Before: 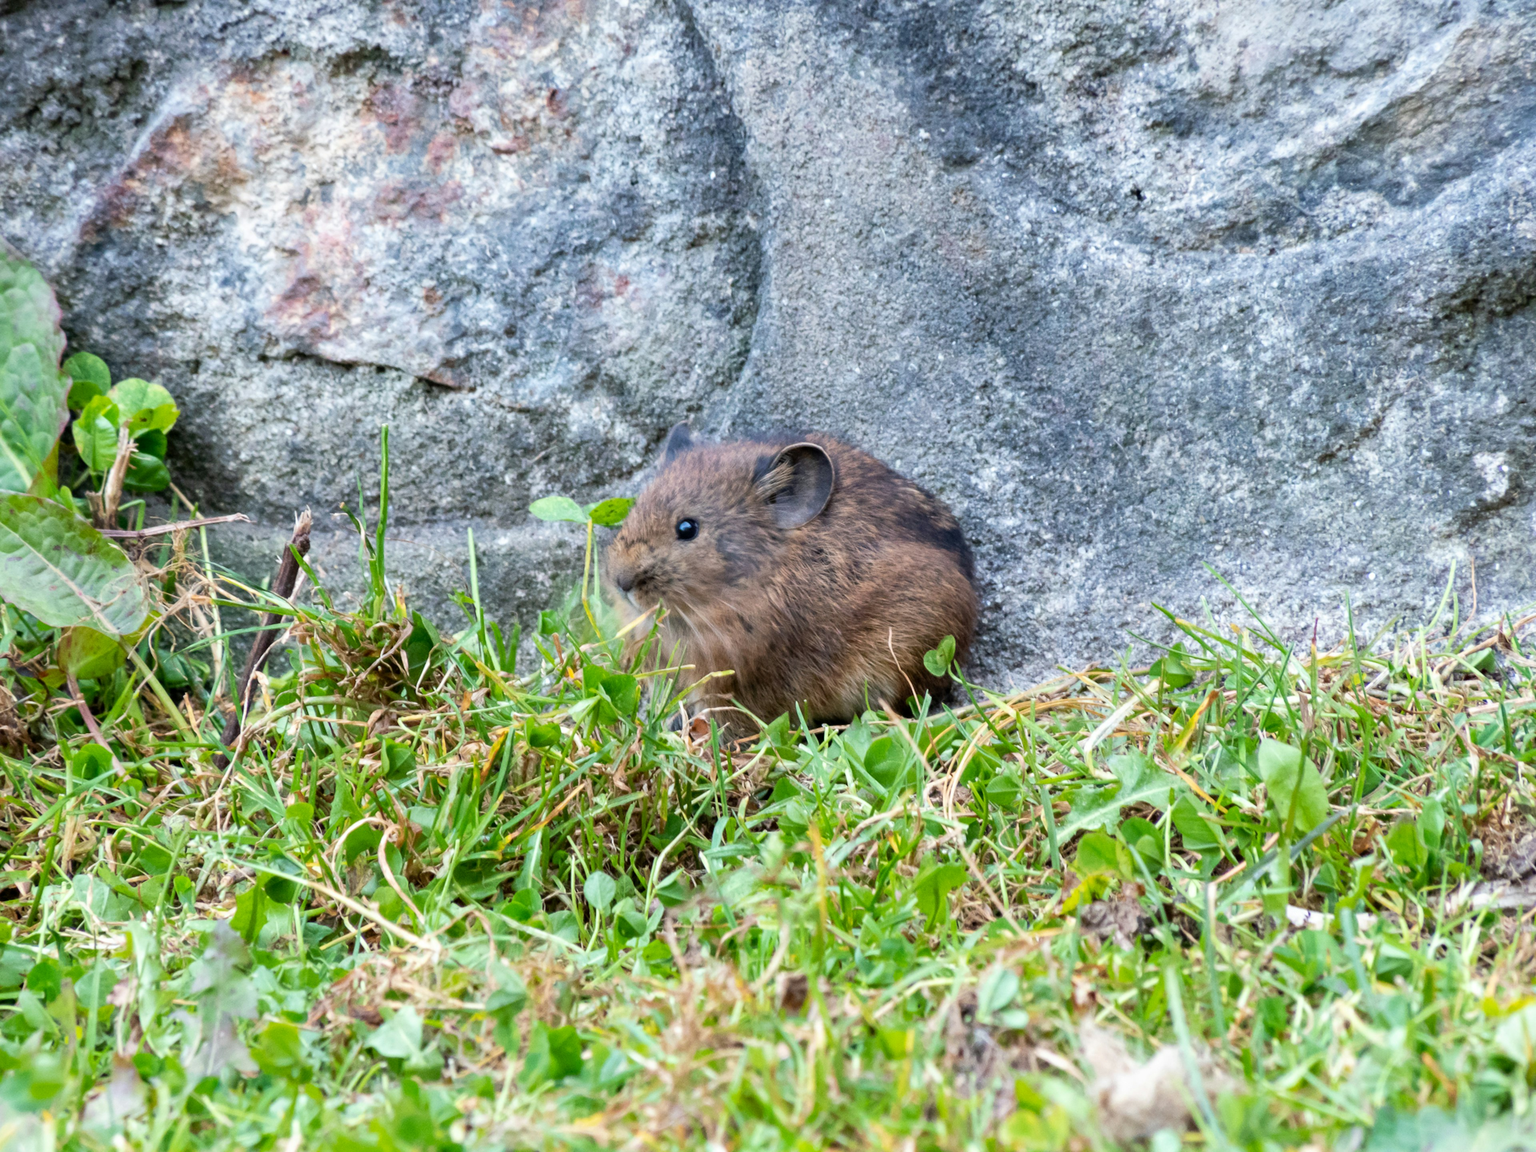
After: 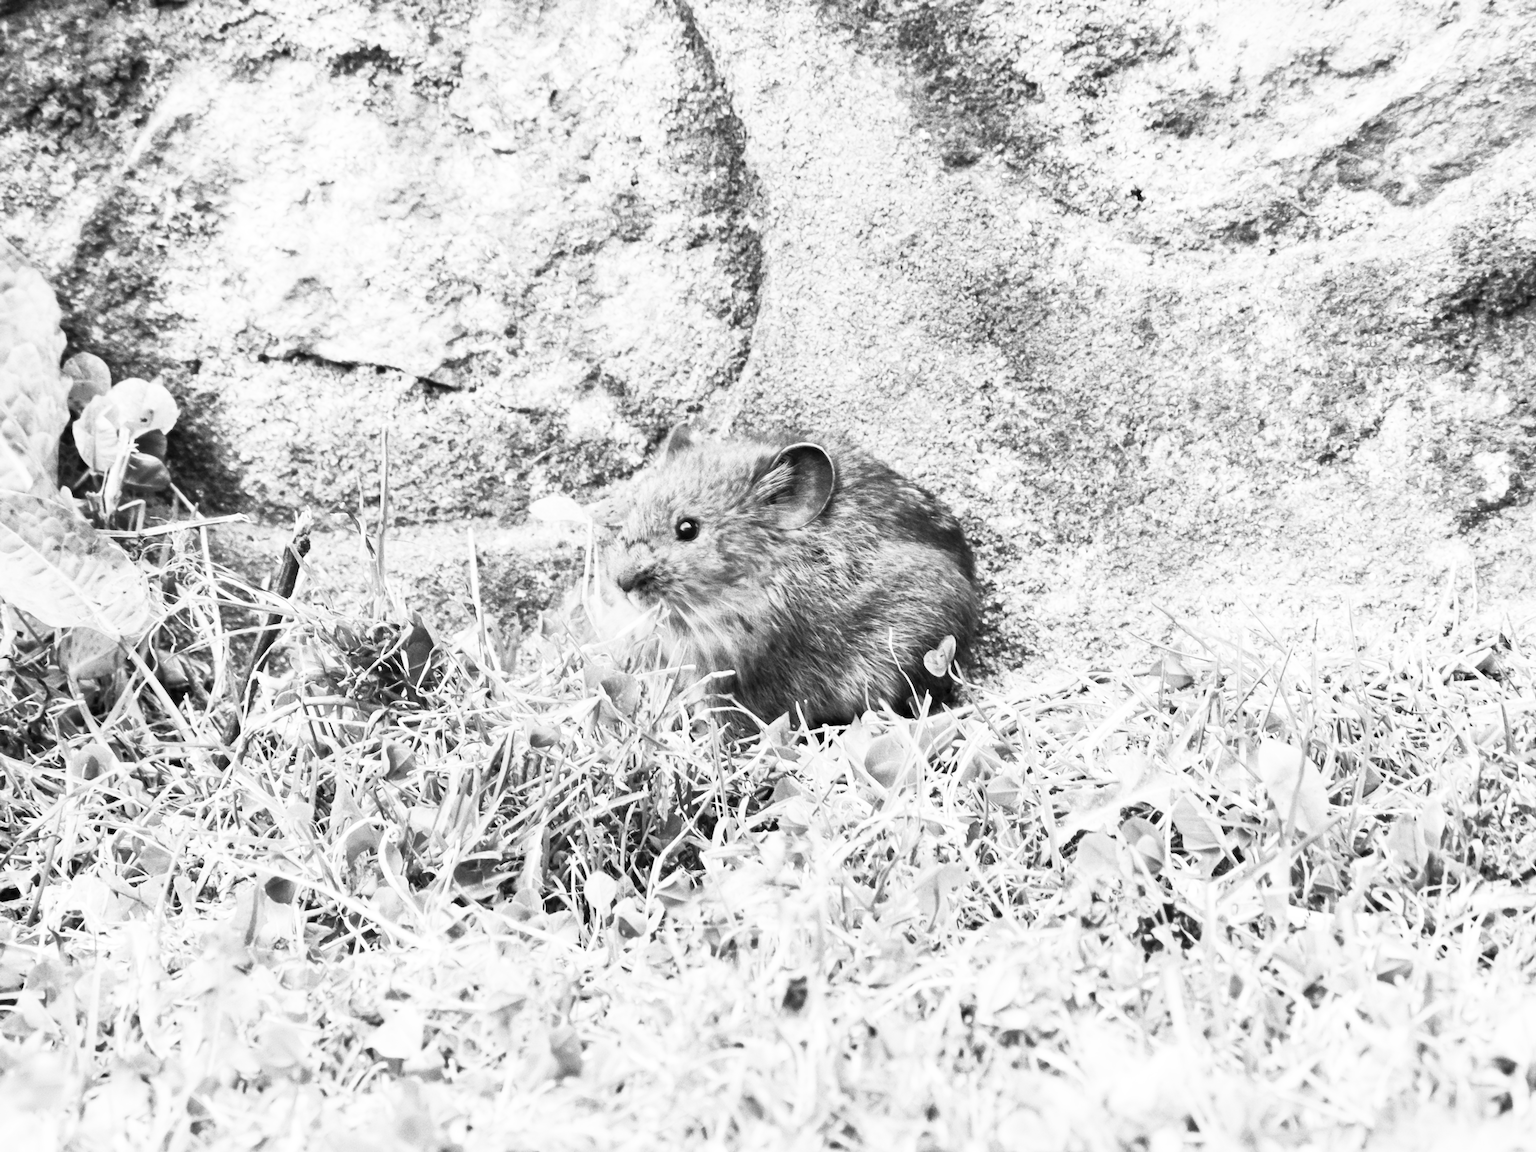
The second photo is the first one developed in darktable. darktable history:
contrast brightness saturation: contrast 0.53, brightness 0.47, saturation -1
monochrome: on, module defaults
